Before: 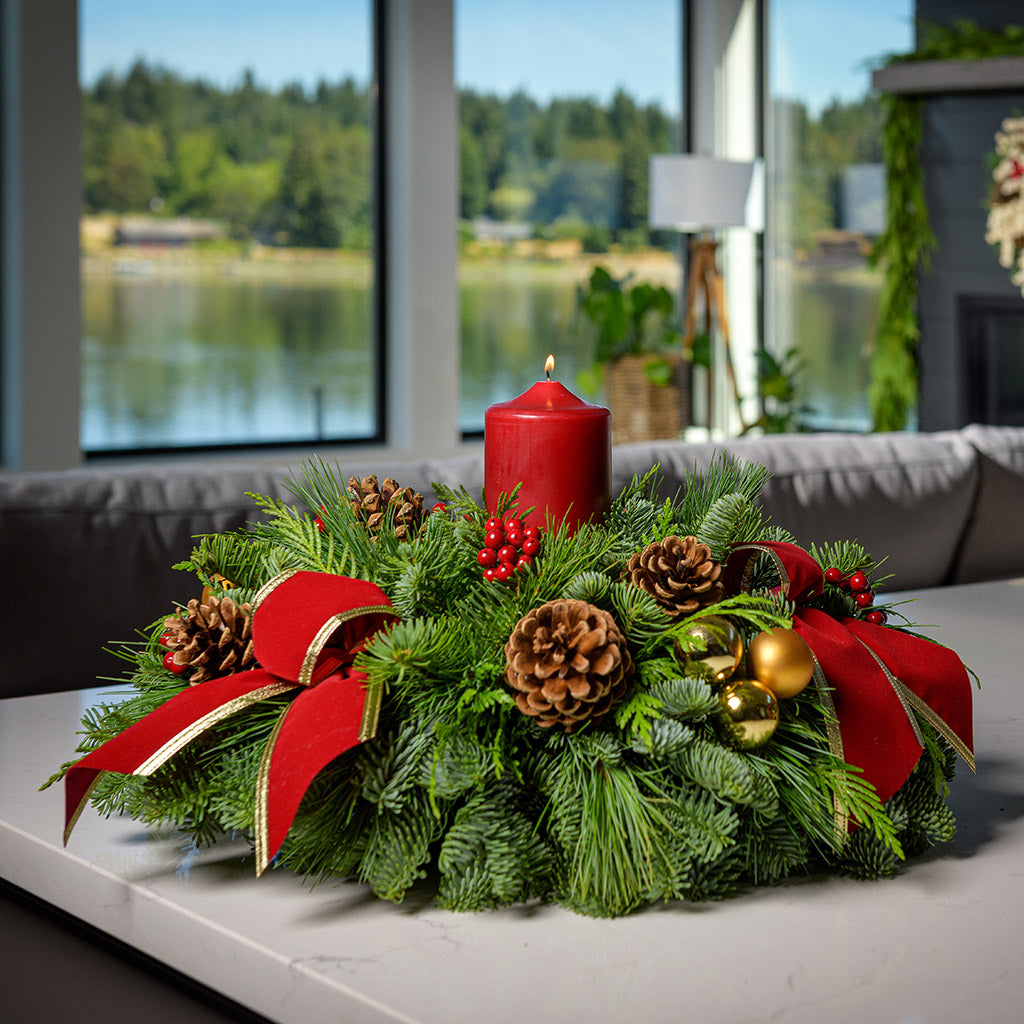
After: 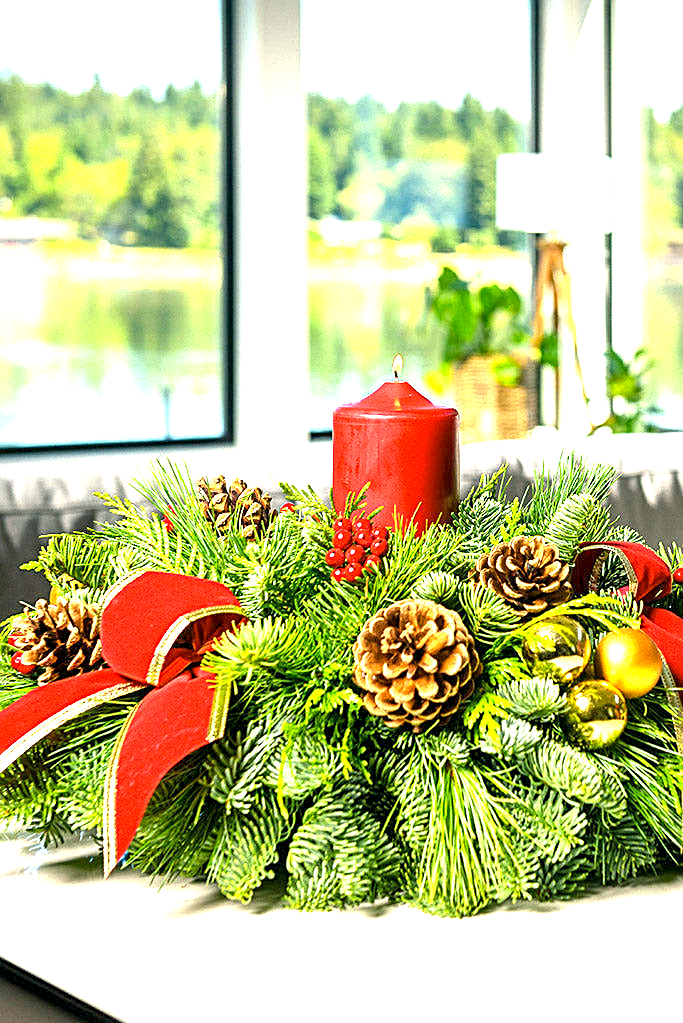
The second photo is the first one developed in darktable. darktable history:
crop and rotate: left 14.861%, right 18.383%
color correction: highlights a* -0.547, highlights b* 9.4, shadows a* -9.02, shadows b* 0.864
exposure: black level correction 0.001, exposure 2.53 EV, compensate highlight preservation false
sharpen: on, module defaults
